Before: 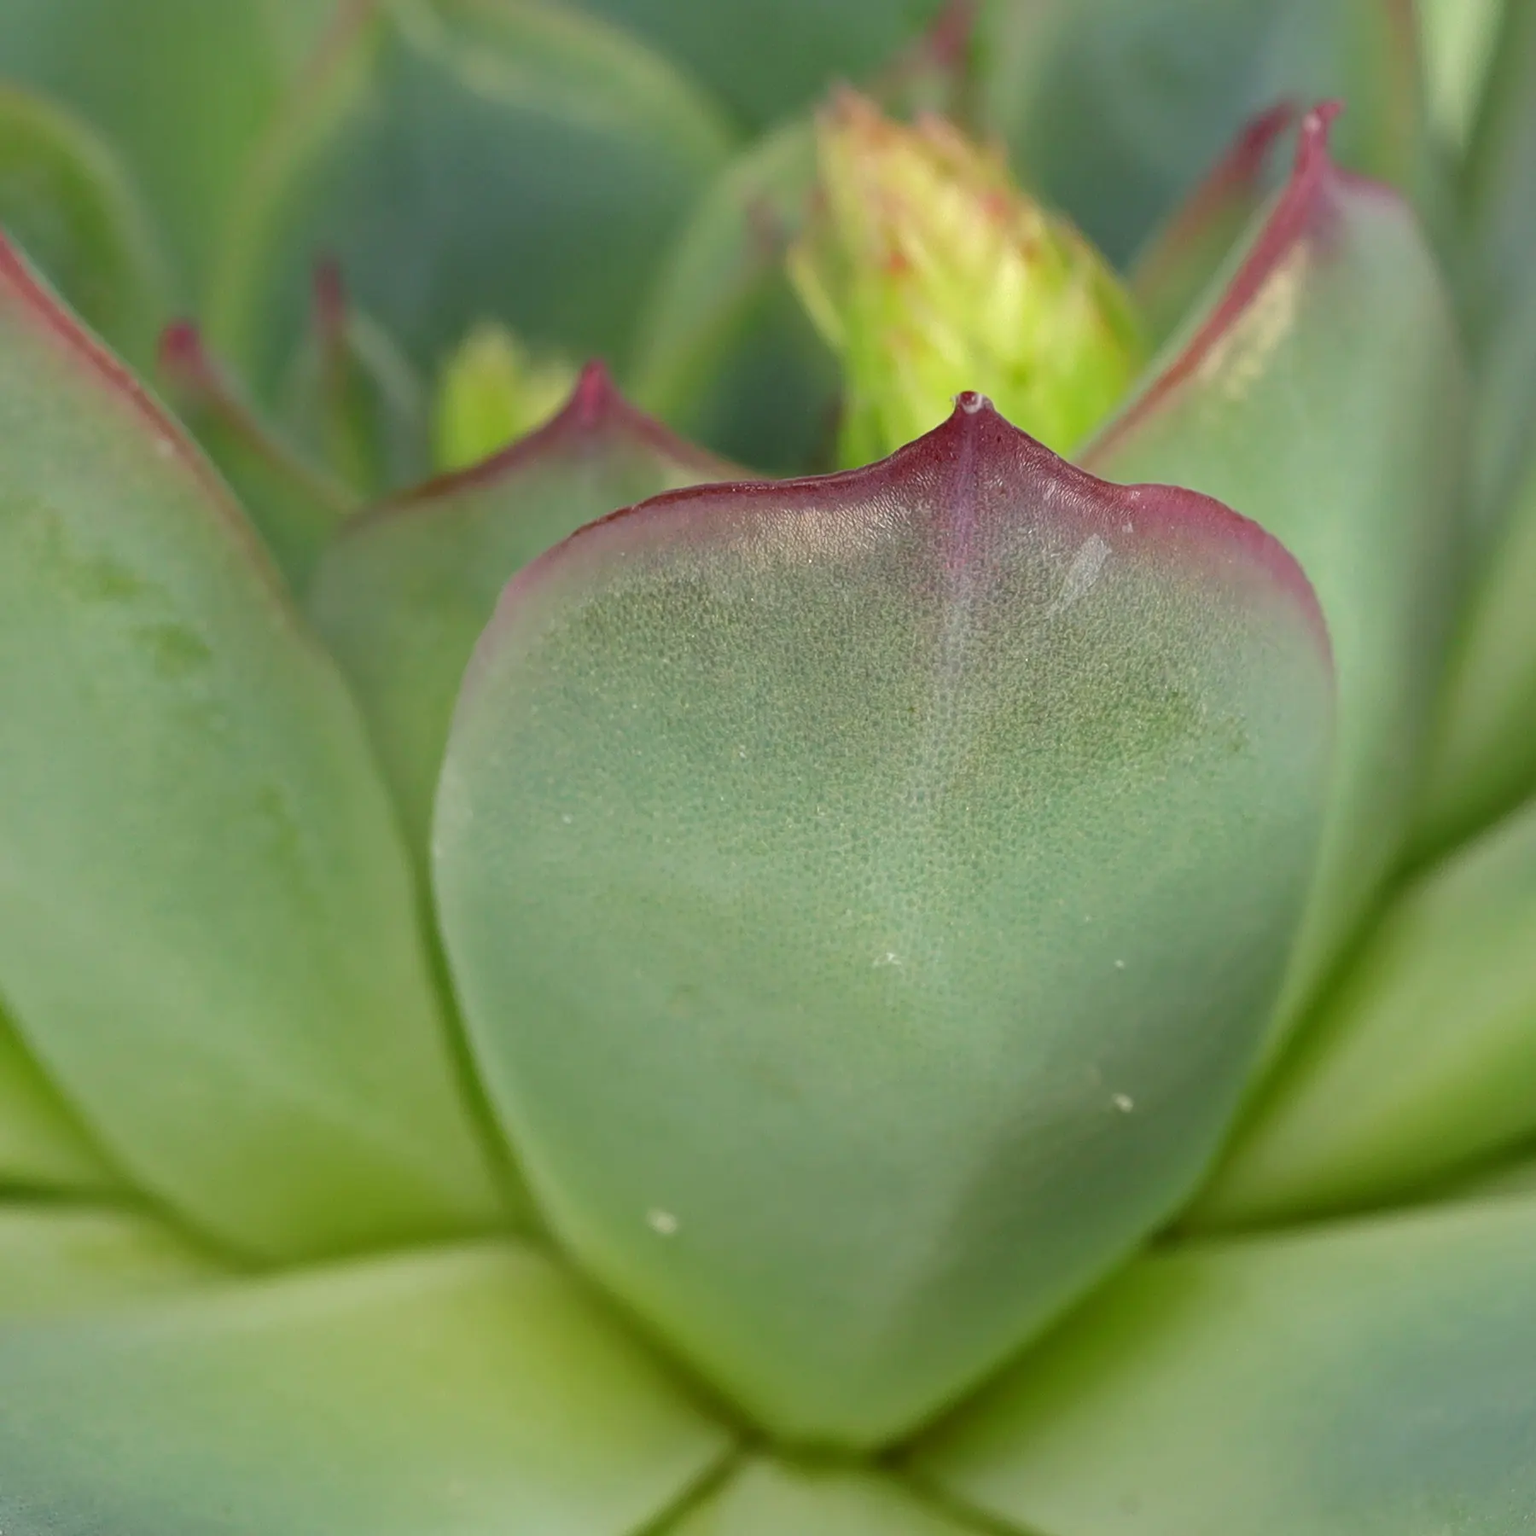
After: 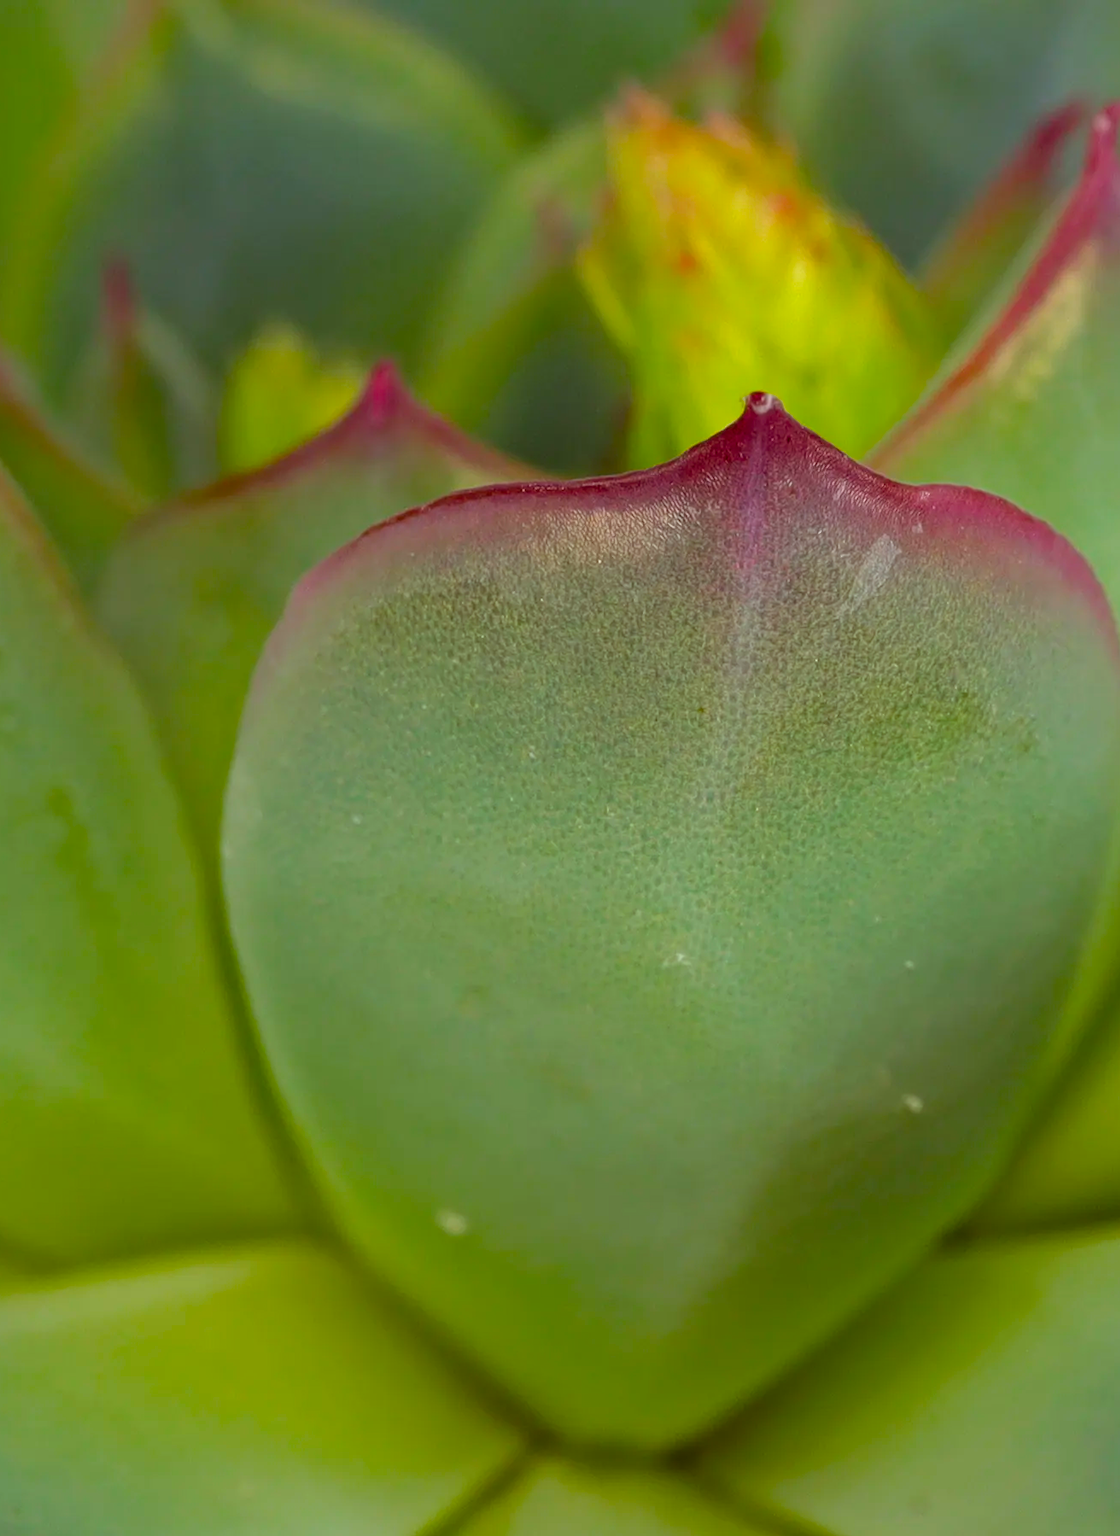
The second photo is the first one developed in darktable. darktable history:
color balance rgb: shadows lift › chroma 4.328%, shadows lift › hue 24.89°, perceptual saturation grading › global saturation 75.941%, perceptual saturation grading › shadows -29.052%
crop: left 13.739%, top 0%, right 13.327%
exposure: exposure -0.322 EV, compensate exposure bias true, compensate highlight preservation false
